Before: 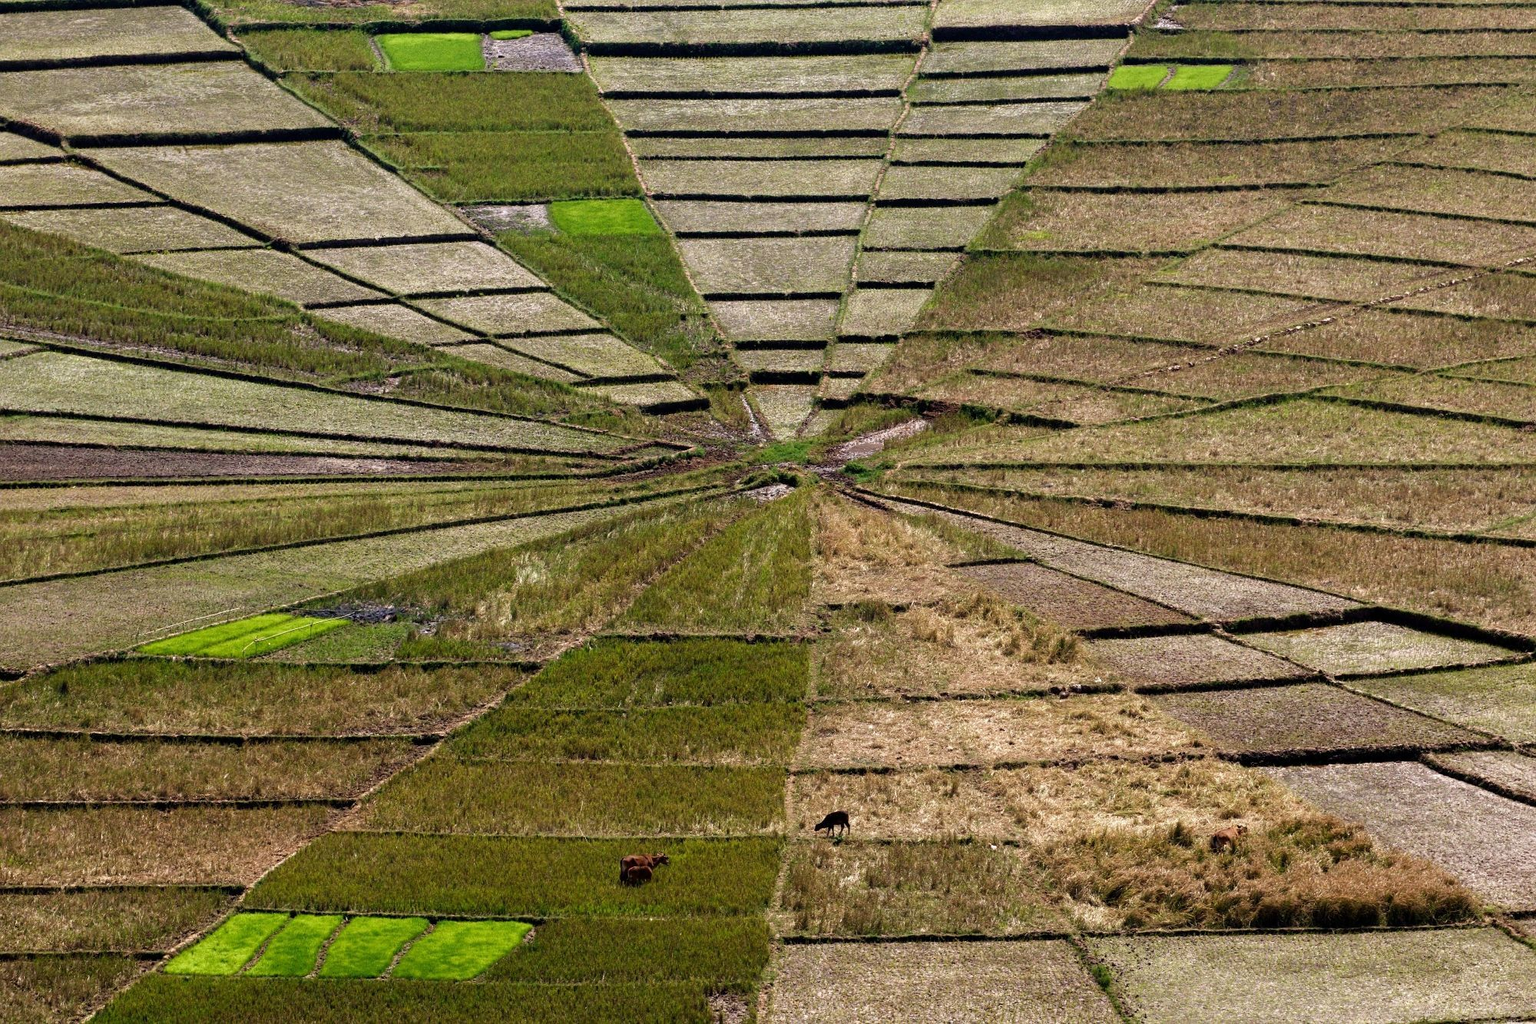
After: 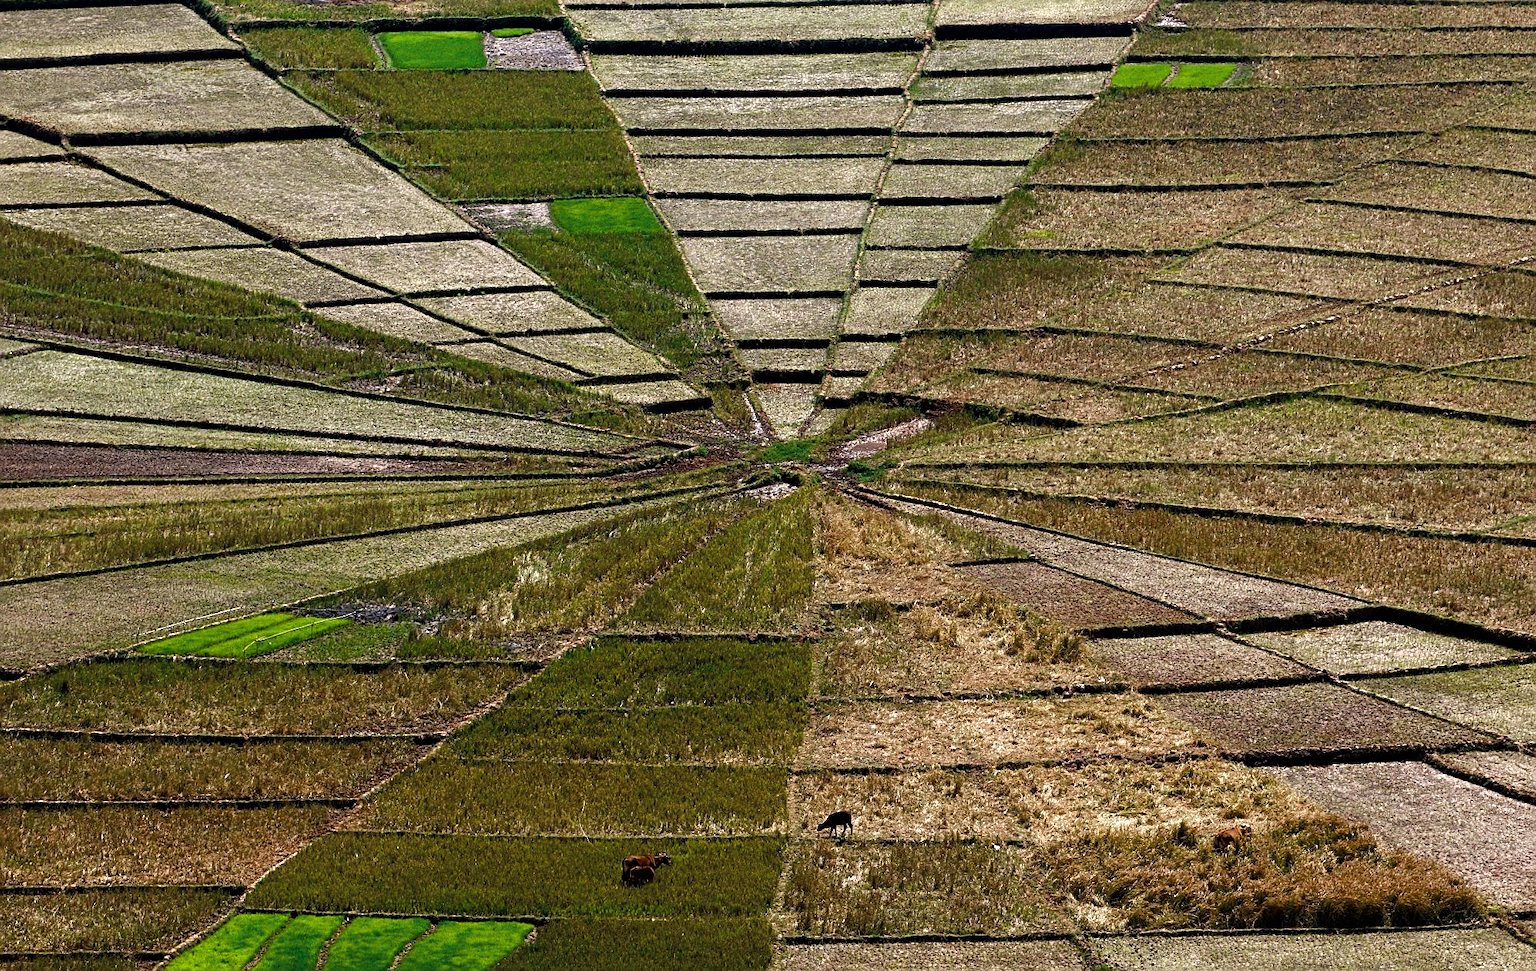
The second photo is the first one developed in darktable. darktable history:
crop: top 0.284%, right 0.261%, bottom 5.045%
tone equalizer: edges refinement/feathering 500, mask exposure compensation -1.57 EV, preserve details no
sharpen: on, module defaults
color zones: curves: ch0 [(0, 0.5) (0.125, 0.4) (0.25, 0.5) (0.375, 0.4) (0.5, 0.4) (0.625, 0.35) (0.75, 0.35) (0.875, 0.5)]; ch1 [(0, 0.35) (0.125, 0.45) (0.25, 0.35) (0.375, 0.35) (0.5, 0.35) (0.625, 0.35) (0.75, 0.45) (0.875, 0.35)]; ch2 [(0, 0.6) (0.125, 0.5) (0.25, 0.5) (0.375, 0.6) (0.5, 0.6) (0.625, 0.5) (0.75, 0.5) (0.875, 0.5)]
color balance rgb: perceptual saturation grading › global saturation 25.104%, perceptual brilliance grading › global brilliance 15.215%, perceptual brilliance grading › shadows -34.3%, saturation formula JzAzBz (2021)
